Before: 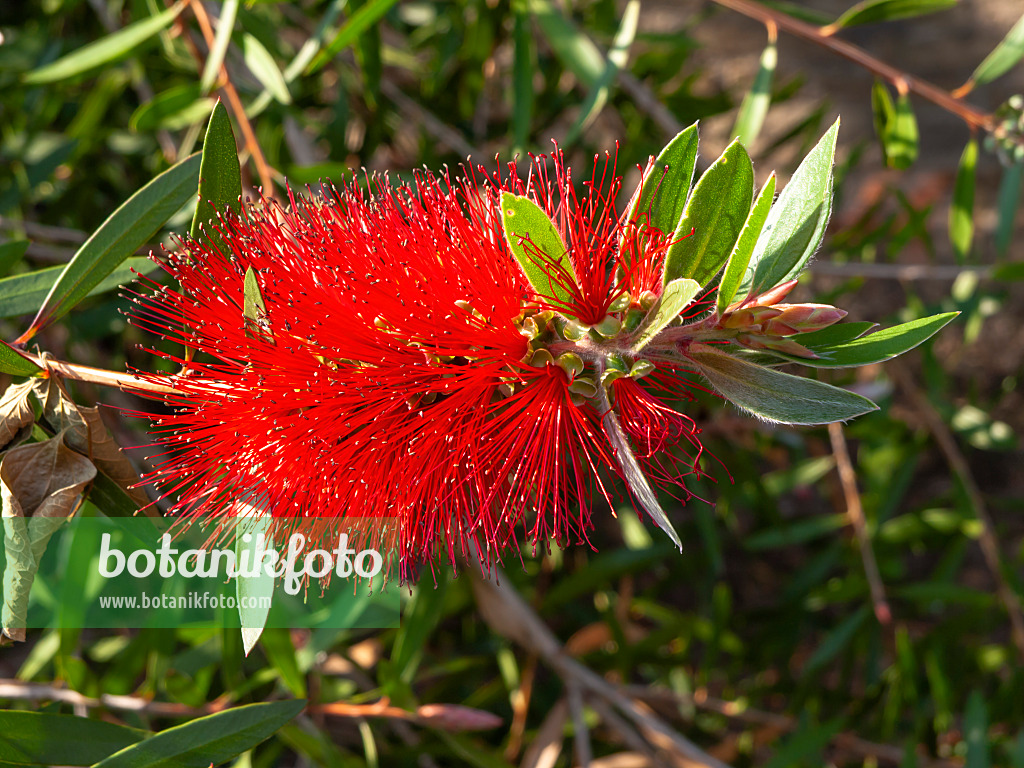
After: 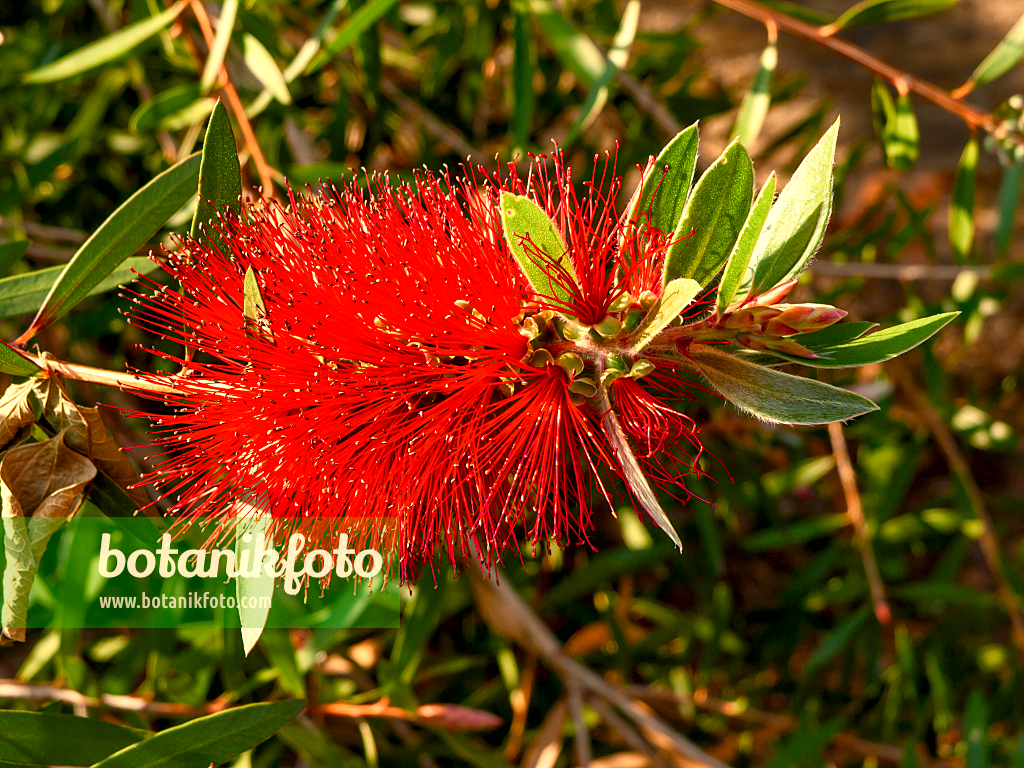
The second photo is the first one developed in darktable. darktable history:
local contrast: mode bilateral grid, contrast 50, coarseness 50, detail 150%, midtone range 0.2
color balance rgb: perceptual saturation grading › global saturation 20%, perceptual saturation grading › highlights -25%, perceptual saturation grading › shadows 50%
white balance: red 1.138, green 0.996, blue 0.812
